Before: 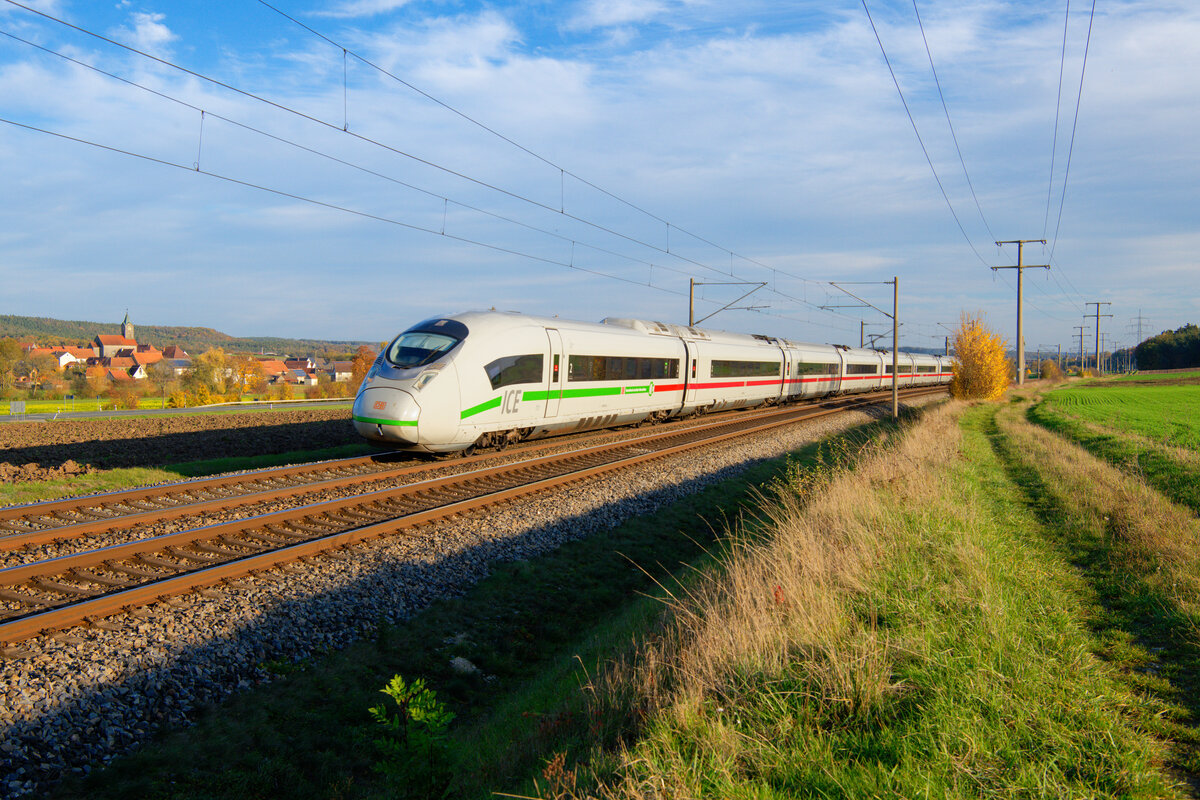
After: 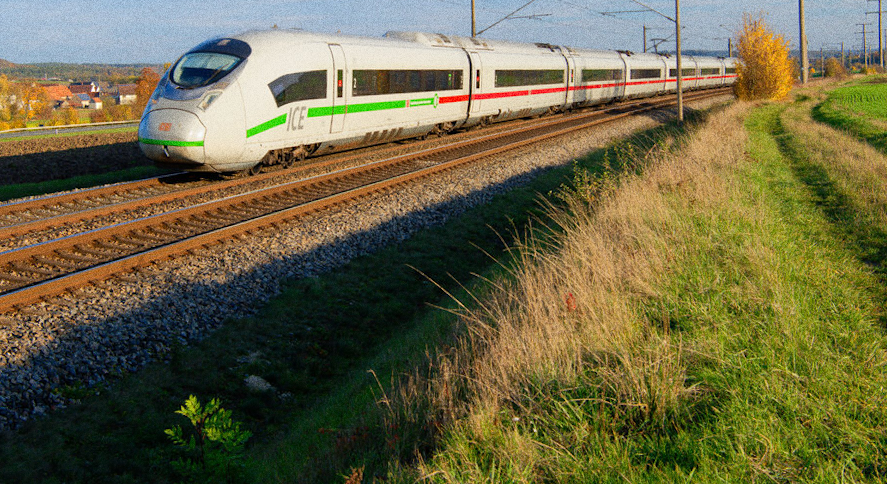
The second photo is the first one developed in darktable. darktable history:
grain: coarseness 0.09 ISO, strength 40%
crop and rotate: left 17.299%, top 35.115%, right 7.015%, bottom 1.024%
rotate and perspective: rotation -2°, crop left 0.022, crop right 0.978, crop top 0.049, crop bottom 0.951
